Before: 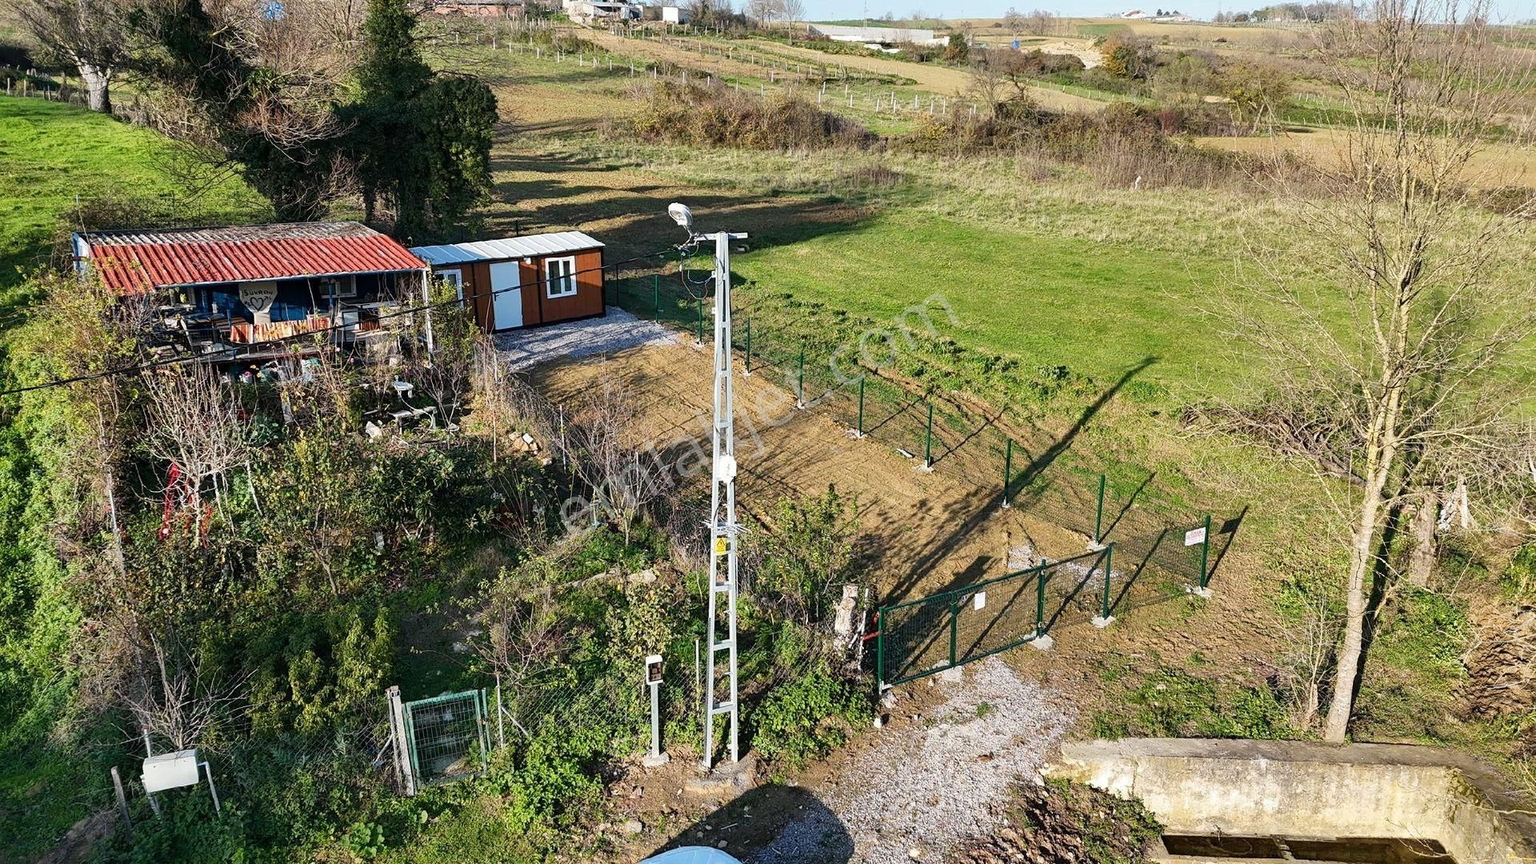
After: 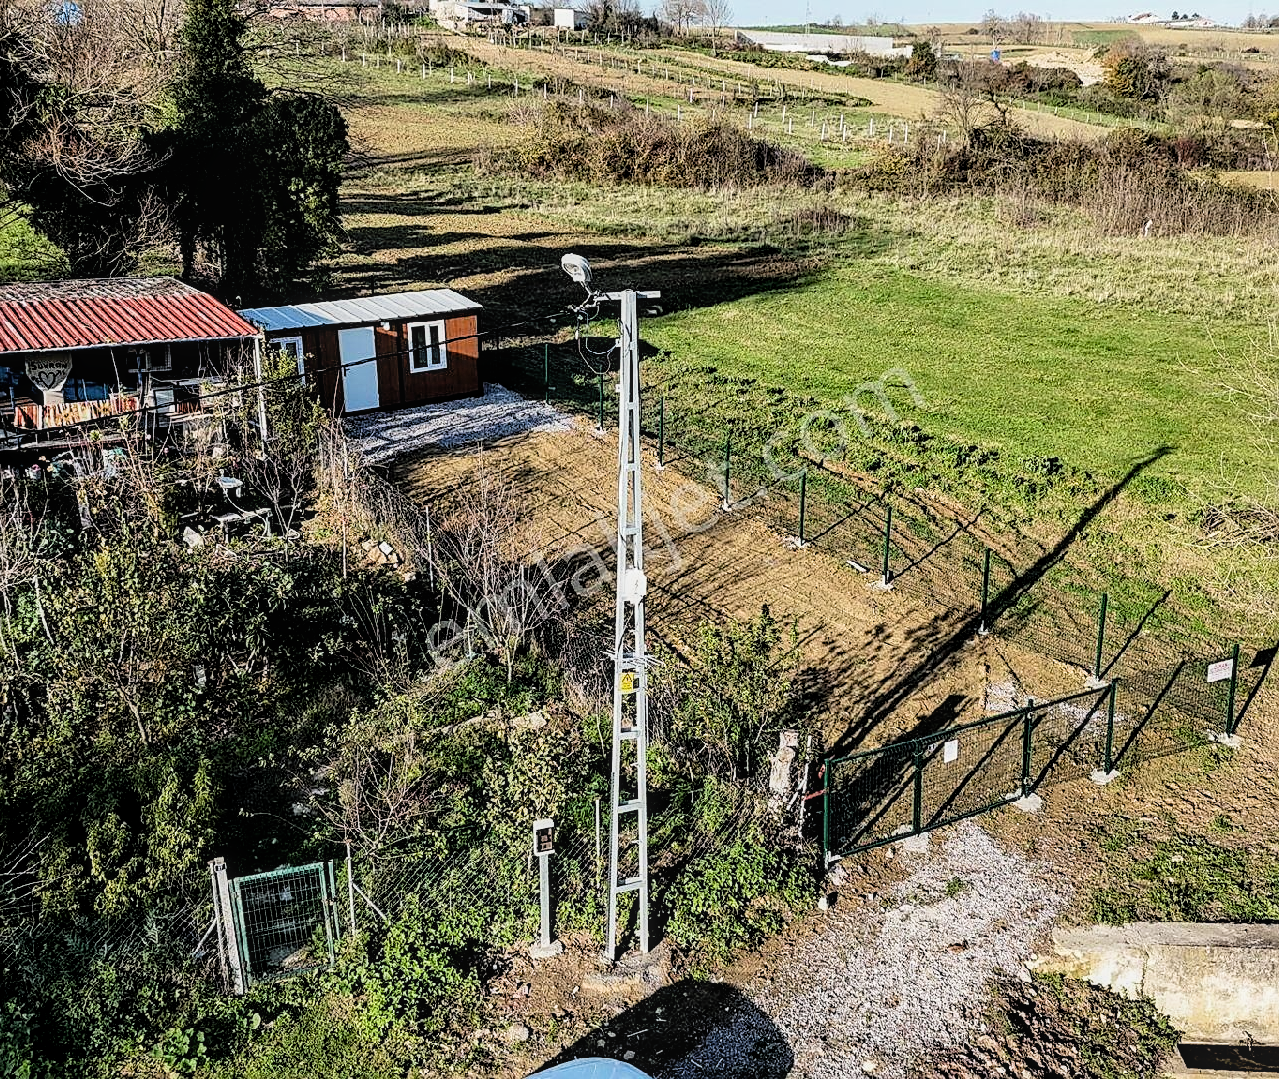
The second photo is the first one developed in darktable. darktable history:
crop and rotate: left 14.292%, right 19.041%
filmic rgb: black relative exposure -4 EV, white relative exposure 3 EV, hardness 3.02, contrast 1.4
local contrast: on, module defaults
sharpen: on, module defaults
